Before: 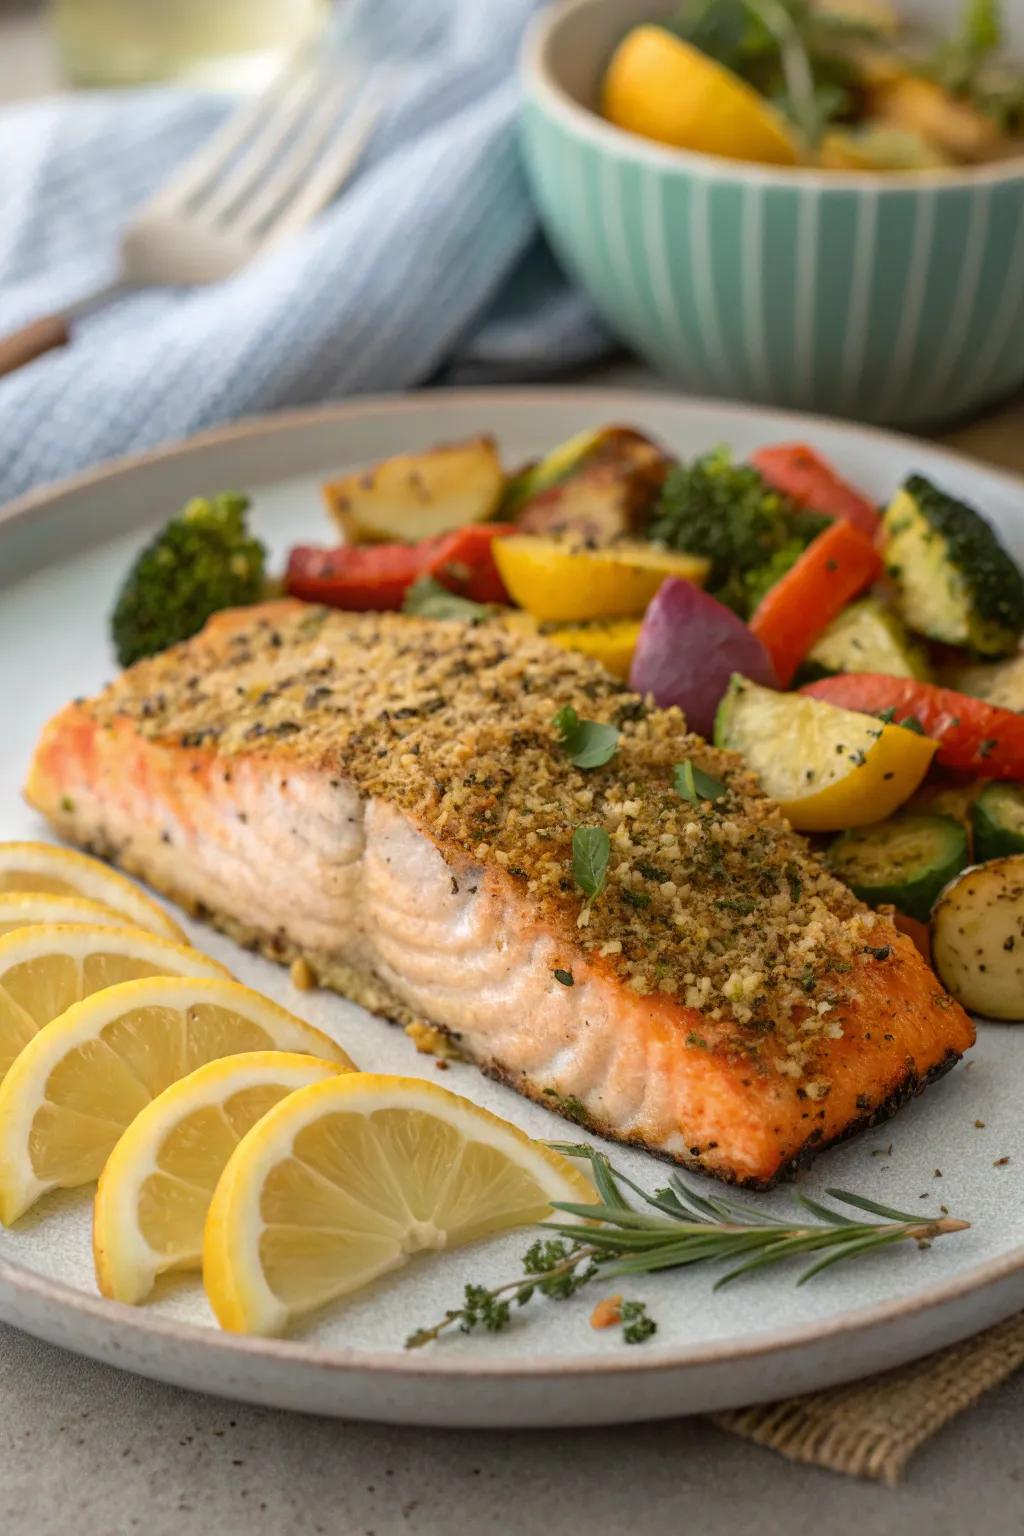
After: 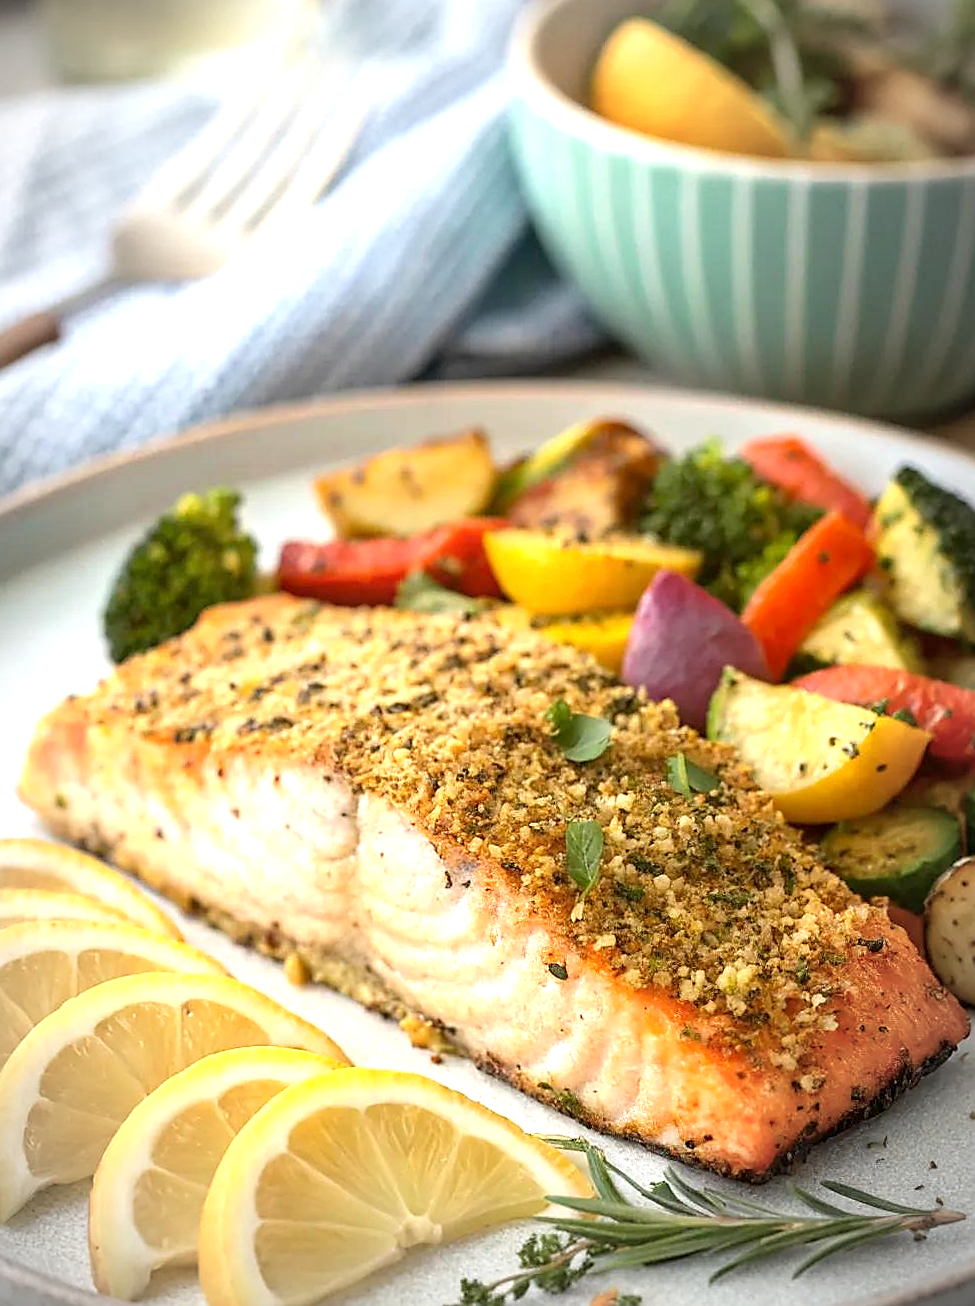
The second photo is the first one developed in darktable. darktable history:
crop and rotate: angle 0.31°, left 0.366%, right 3.557%, bottom 14.284%
exposure: black level correction 0.001, exposure 0.966 EV, compensate highlight preservation false
sharpen: radius 1.378, amount 1.267, threshold 0.734
vignetting: automatic ratio true
